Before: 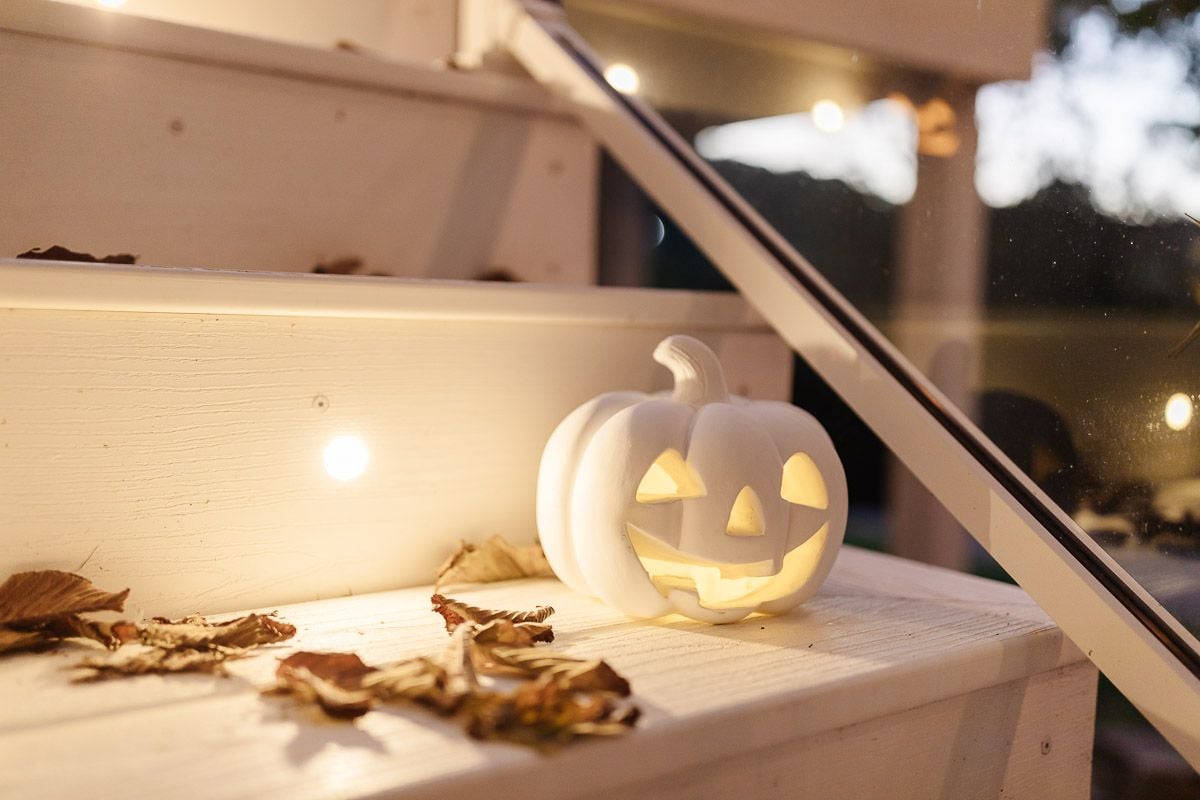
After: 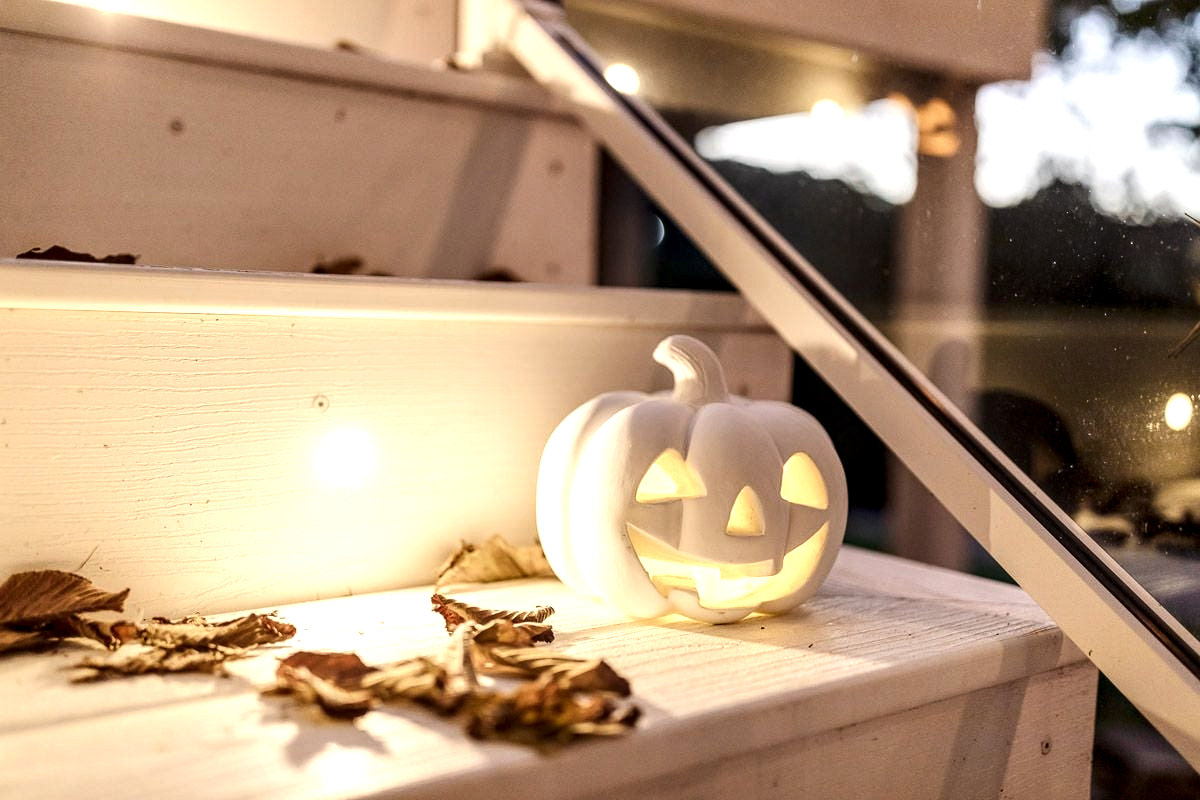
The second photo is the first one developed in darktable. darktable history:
local contrast: highlights 28%, detail 150%
tone equalizer: -8 EV -0.422 EV, -7 EV -0.366 EV, -6 EV -0.335 EV, -5 EV -0.19 EV, -3 EV 0.229 EV, -2 EV 0.359 EV, -1 EV 0.374 EV, +0 EV 0.415 EV, edges refinement/feathering 500, mask exposure compensation -1.57 EV, preserve details no
